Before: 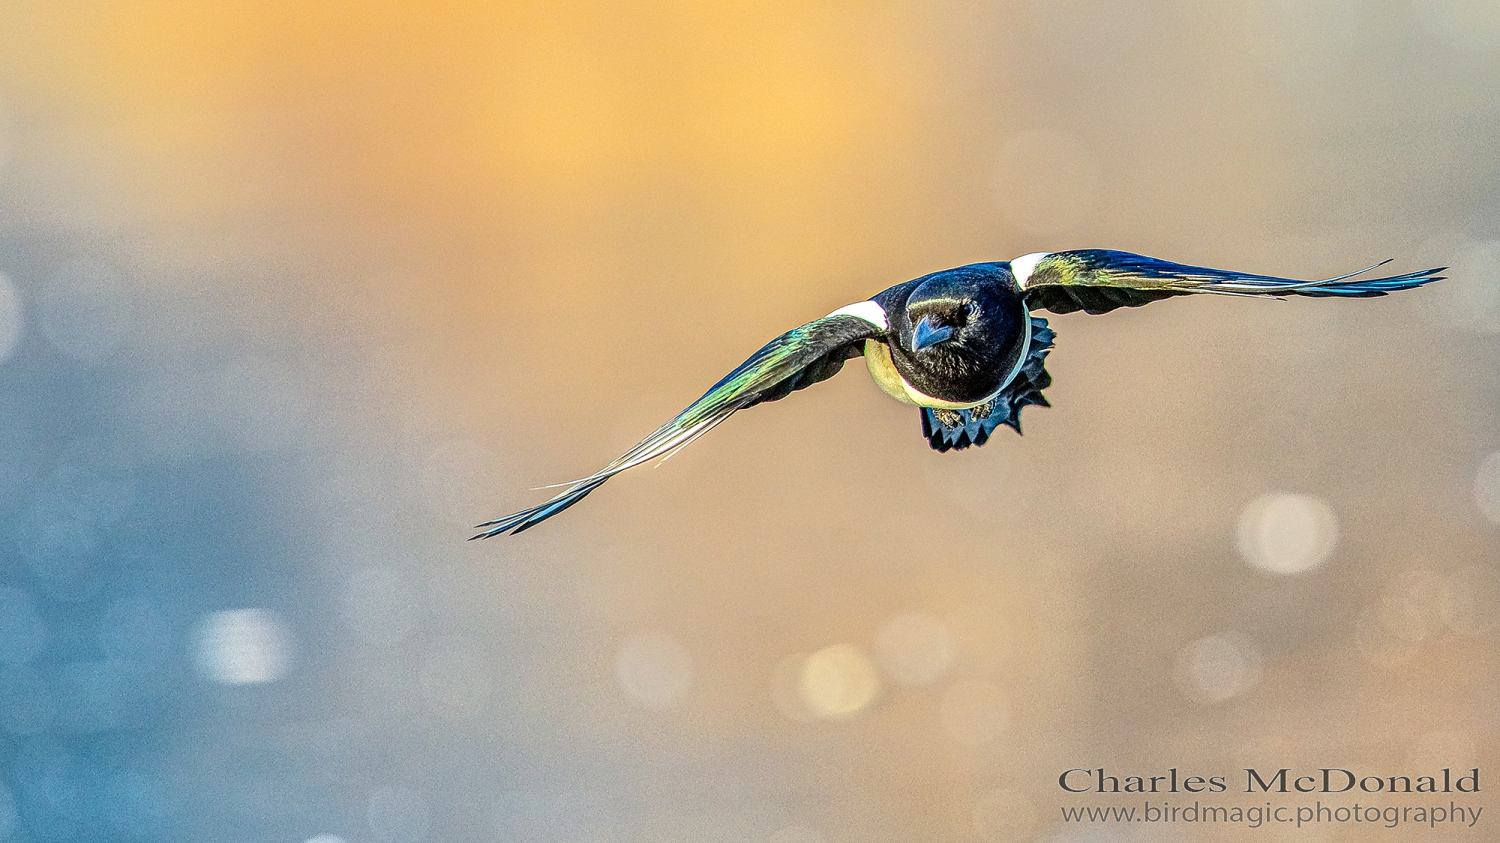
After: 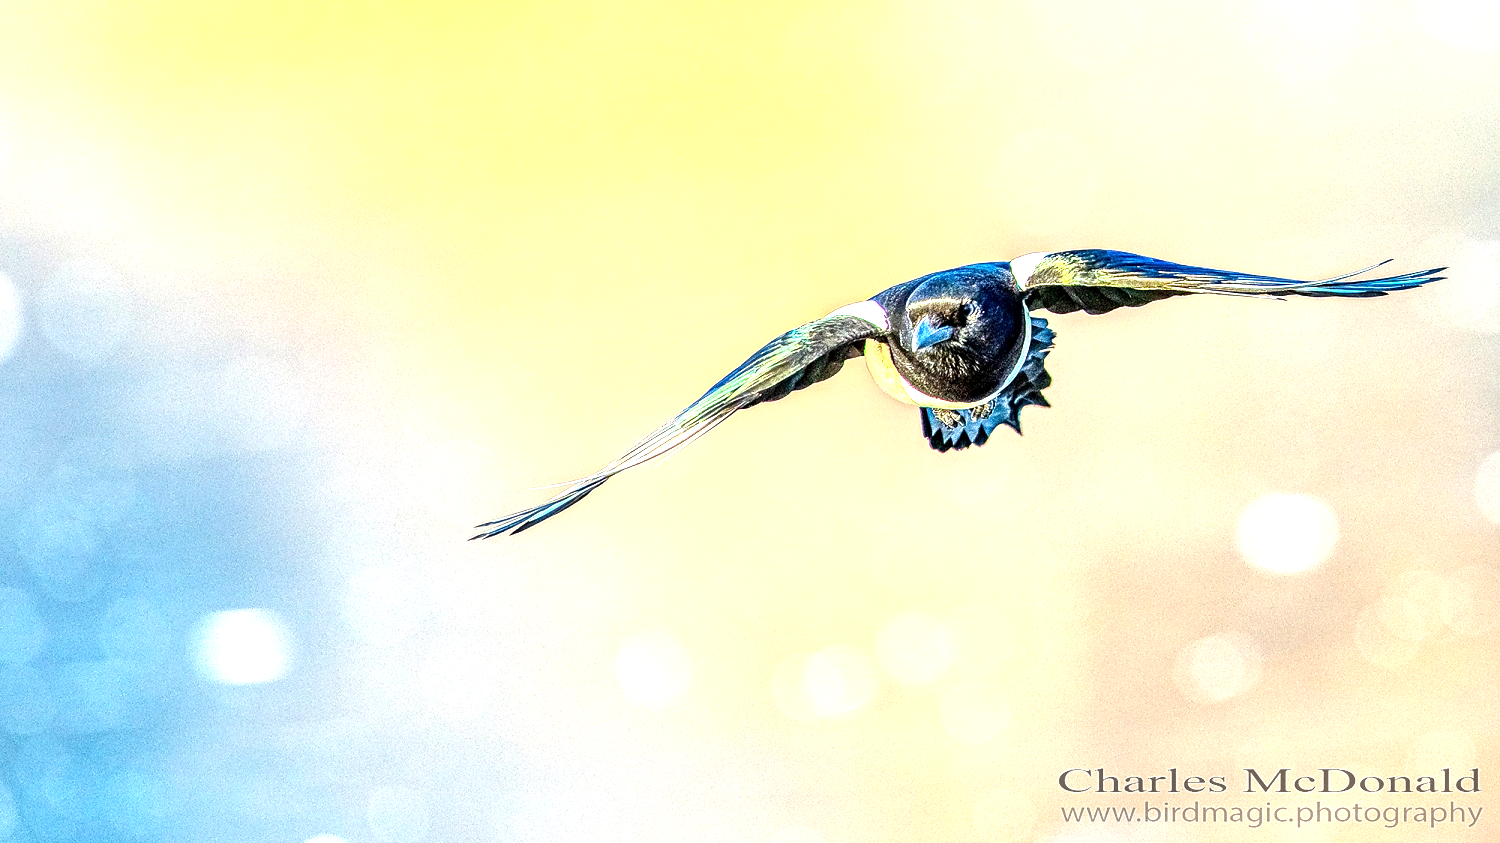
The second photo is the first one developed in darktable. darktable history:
exposure: black level correction 0.001, exposure 1.323 EV, compensate highlight preservation false
